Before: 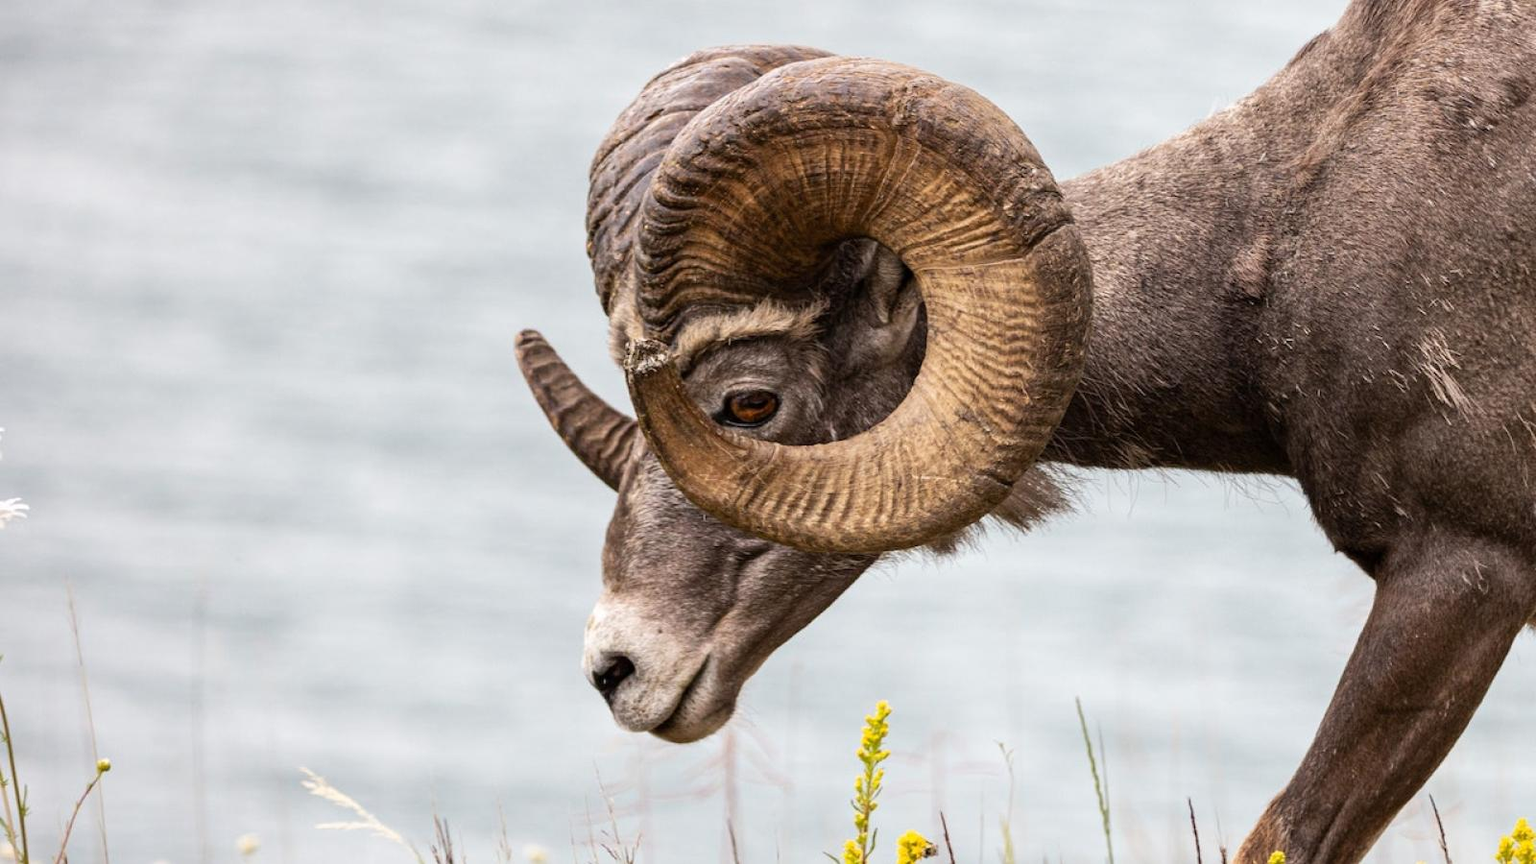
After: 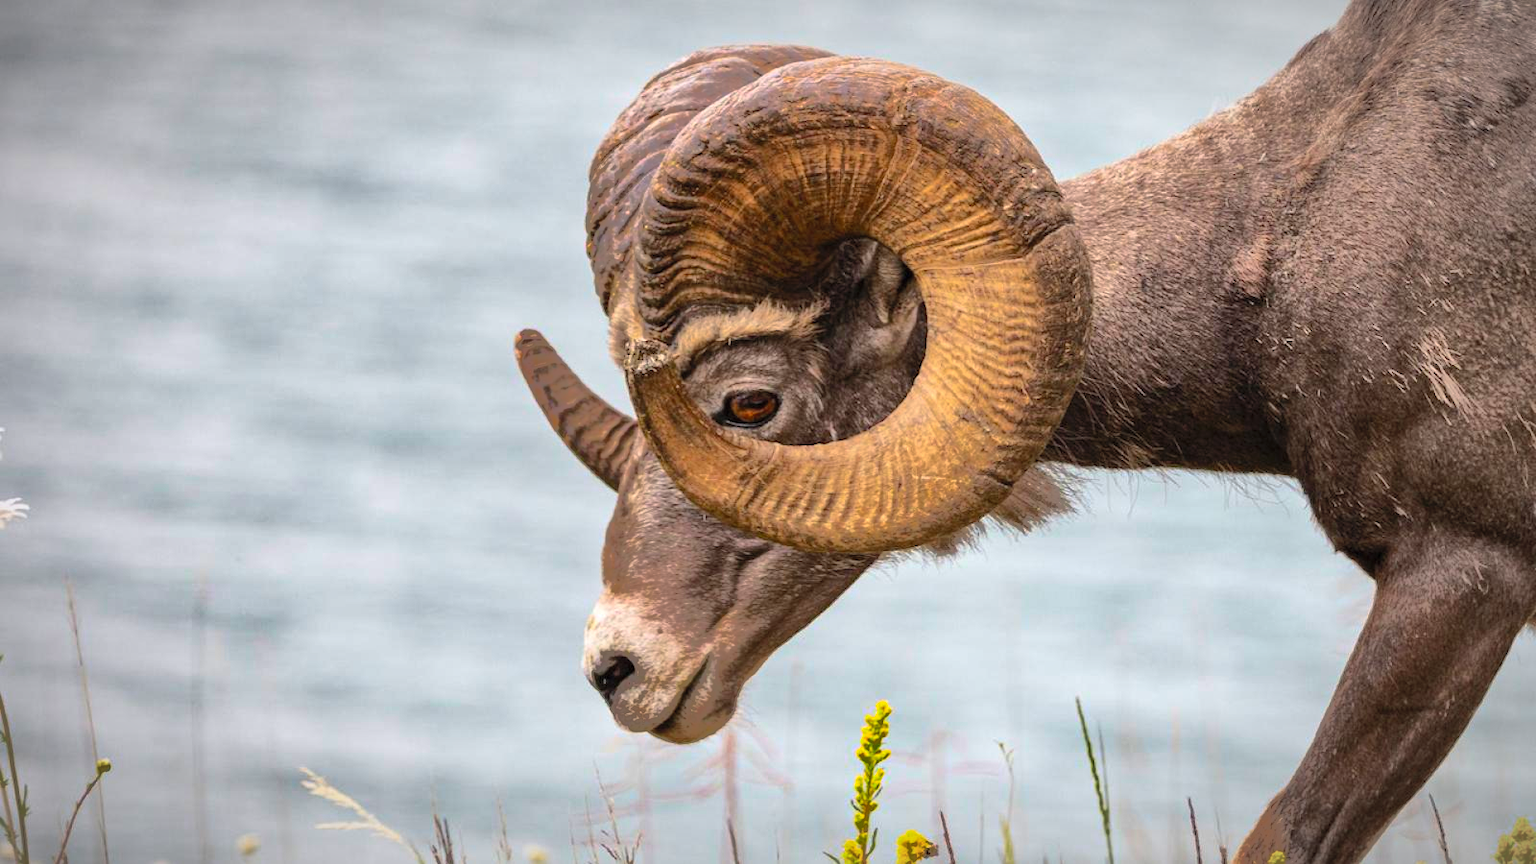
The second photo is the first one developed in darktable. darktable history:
shadows and highlights: shadows 25.54, highlights -71.37
contrast brightness saturation: contrast 0.237, brightness 0.256, saturation 0.372
vignetting: fall-off radius 60.05%, automatic ratio true, unbound false
